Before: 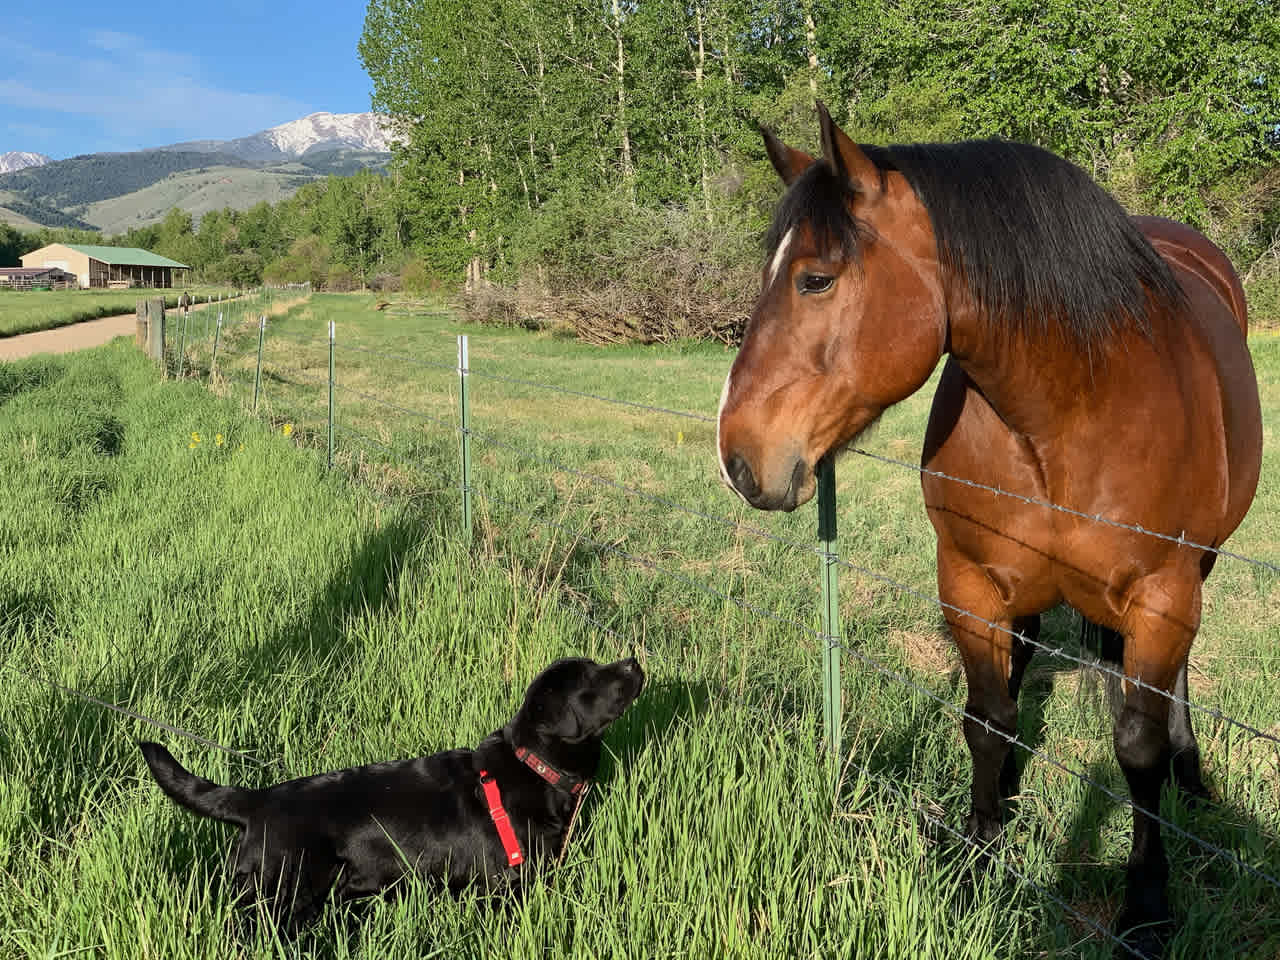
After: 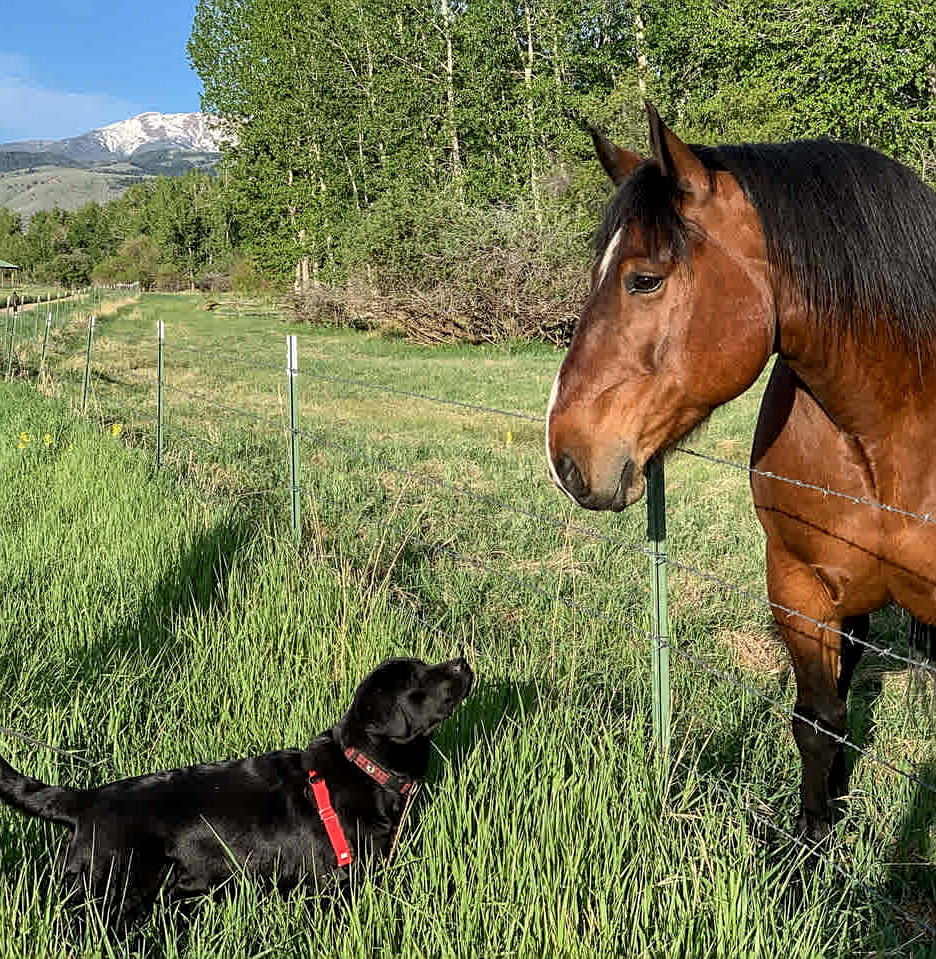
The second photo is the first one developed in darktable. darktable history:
crop: left 13.428%, right 13.408%
sharpen: on, module defaults
local contrast: detail 130%
